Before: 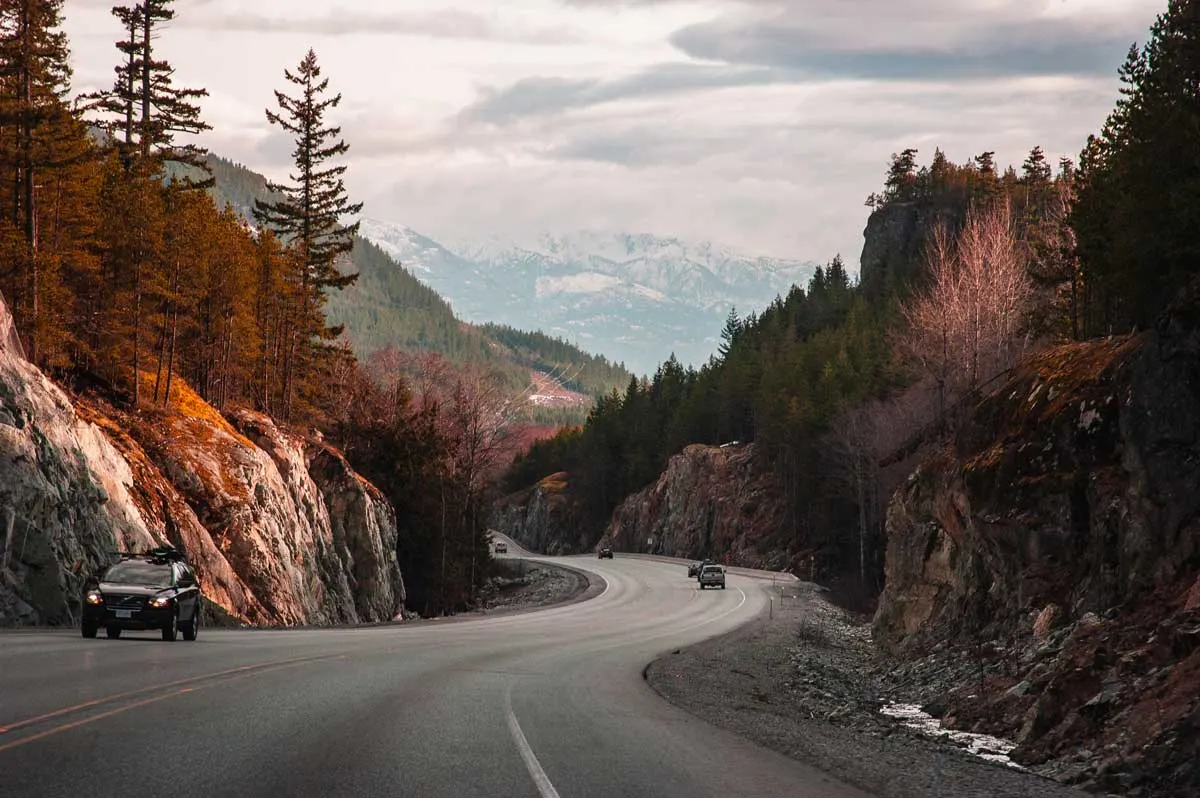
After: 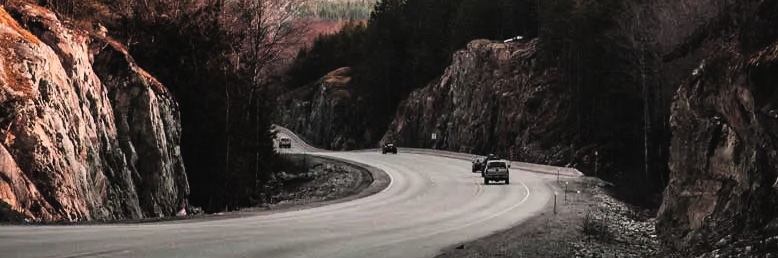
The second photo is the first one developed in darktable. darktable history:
crop: left 18.007%, top 50.827%, right 17.143%, bottom 16.83%
filmic rgb: black relative exposure -5.38 EV, white relative exposure 2.85 EV, threshold 2.98 EV, dynamic range scaling -37.97%, hardness 4, contrast 1.59, highlights saturation mix -1.33%, enable highlight reconstruction true
exposure: black level correction -0.025, exposure -0.121 EV, compensate highlight preservation false
shadows and highlights: radius 127.17, shadows 30.37, highlights -31.17, low approximation 0.01, soften with gaussian
